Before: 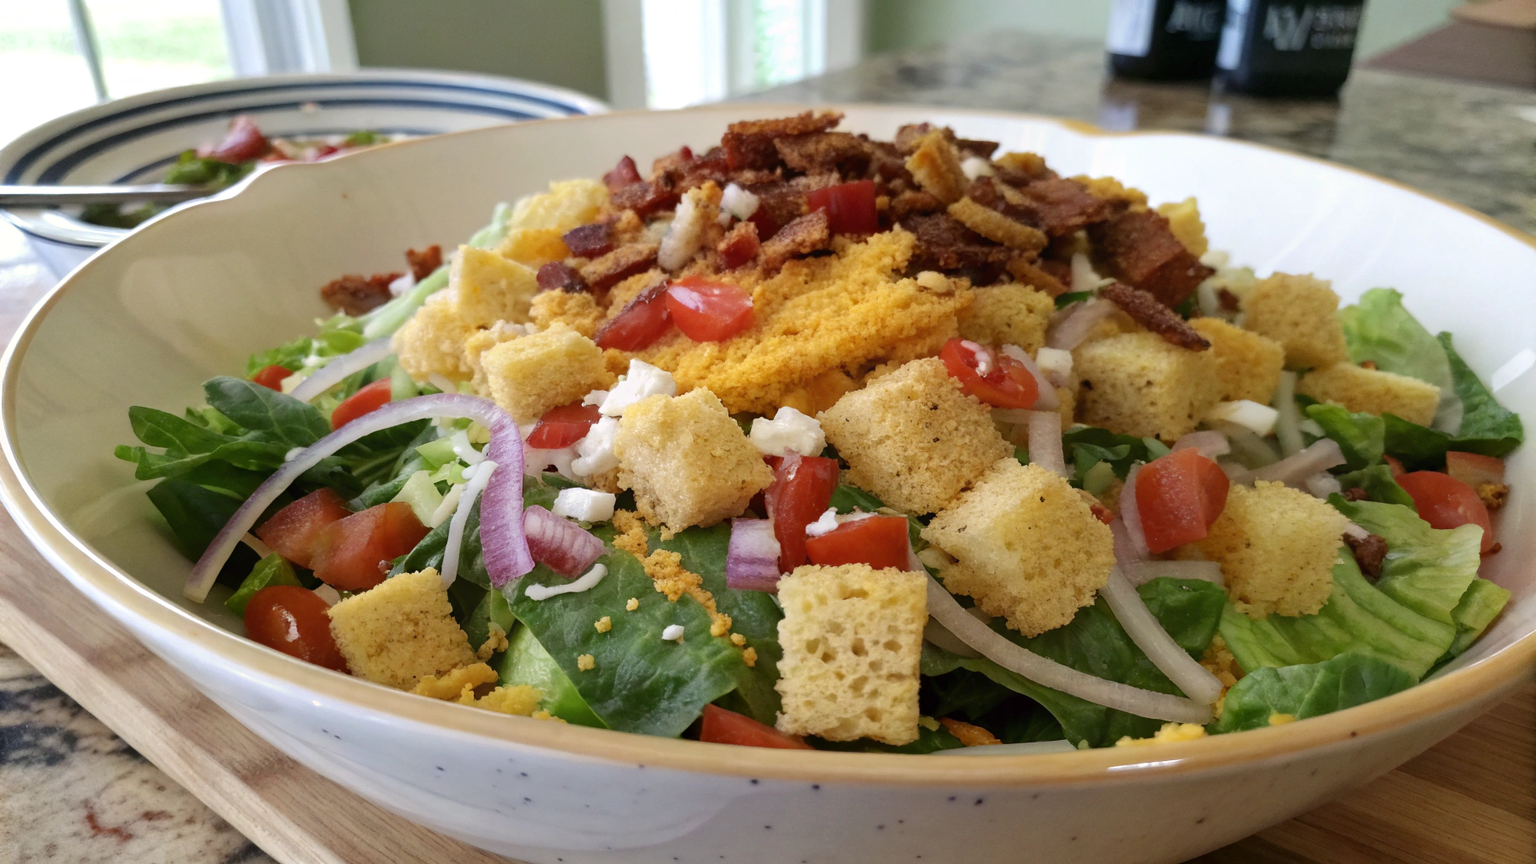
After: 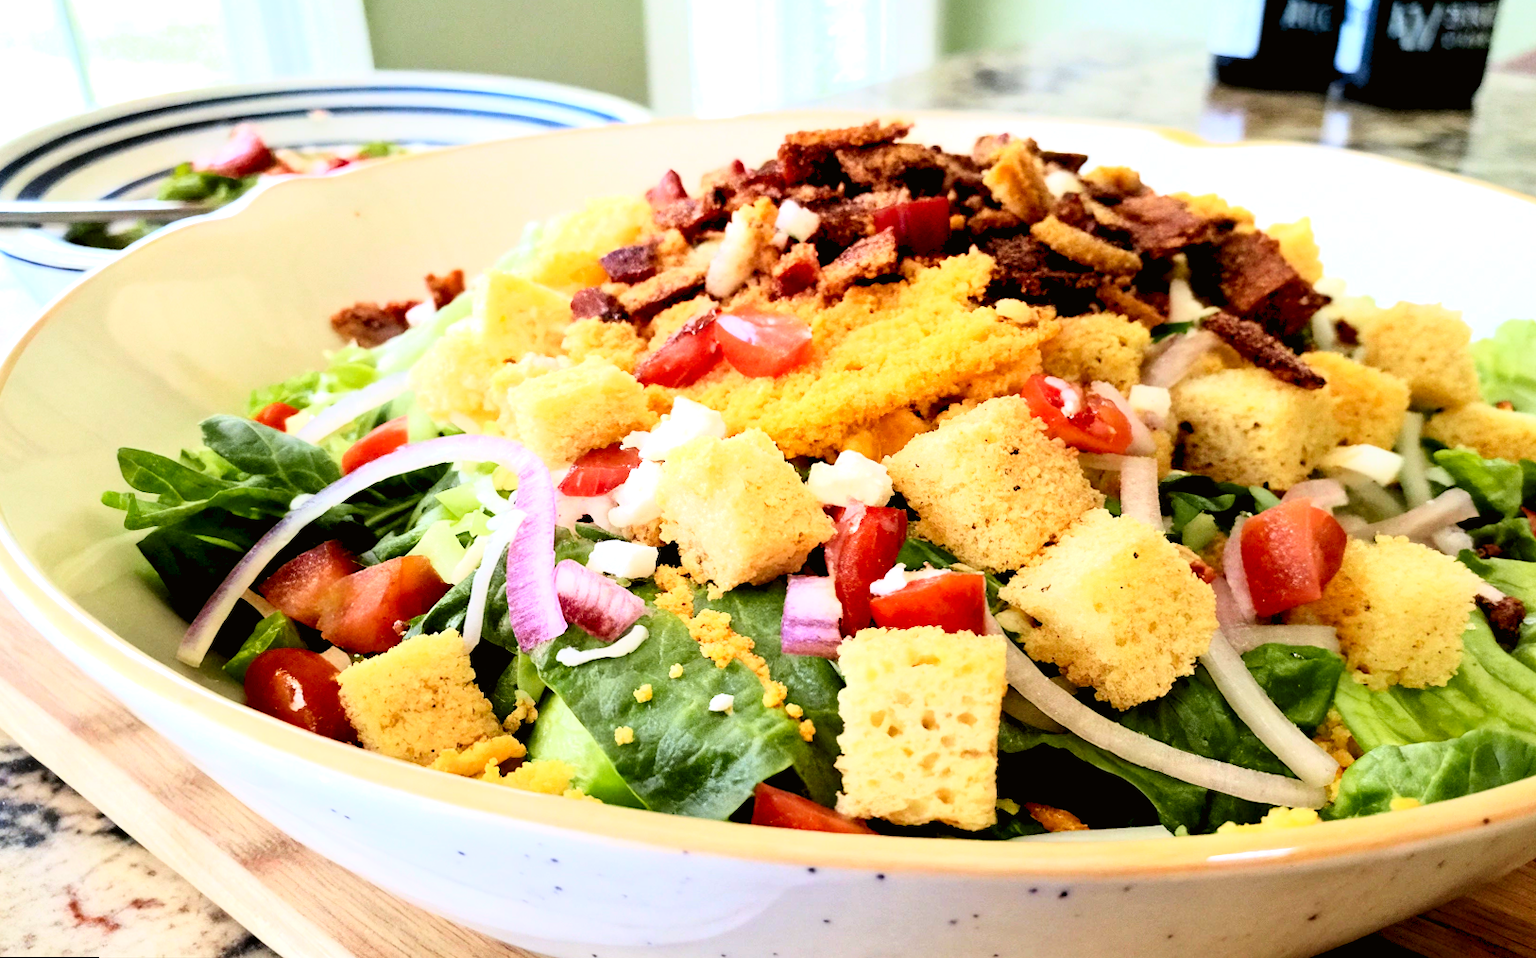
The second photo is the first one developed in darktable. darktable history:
crop and rotate: left 1.088%, right 8.807%
contrast brightness saturation: brightness -0.52
base curve: curves: ch0 [(0, 0) (0.557, 0.834) (1, 1)]
white balance: red 0.976, blue 1.04
exposure: black level correction 0, exposure 0.7 EV, compensate exposure bias true, compensate highlight preservation false
rotate and perspective: rotation 0.192°, lens shift (horizontal) -0.015, crop left 0.005, crop right 0.996, crop top 0.006, crop bottom 0.99
rgb levels: levels [[0.027, 0.429, 0.996], [0, 0.5, 1], [0, 0.5, 1]]
tone curve: curves: ch0 [(0, 0.01) (0.052, 0.045) (0.136, 0.133) (0.29, 0.332) (0.453, 0.531) (0.676, 0.751) (0.89, 0.919) (1, 1)]; ch1 [(0, 0) (0.094, 0.081) (0.285, 0.299) (0.385, 0.403) (0.446, 0.443) (0.495, 0.496) (0.544, 0.552) (0.589, 0.612) (0.722, 0.728) (1, 1)]; ch2 [(0, 0) (0.257, 0.217) (0.43, 0.421) (0.498, 0.507) (0.531, 0.544) (0.56, 0.579) (0.625, 0.642) (1, 1)], color space Lab, independent channels, preserve colors none
